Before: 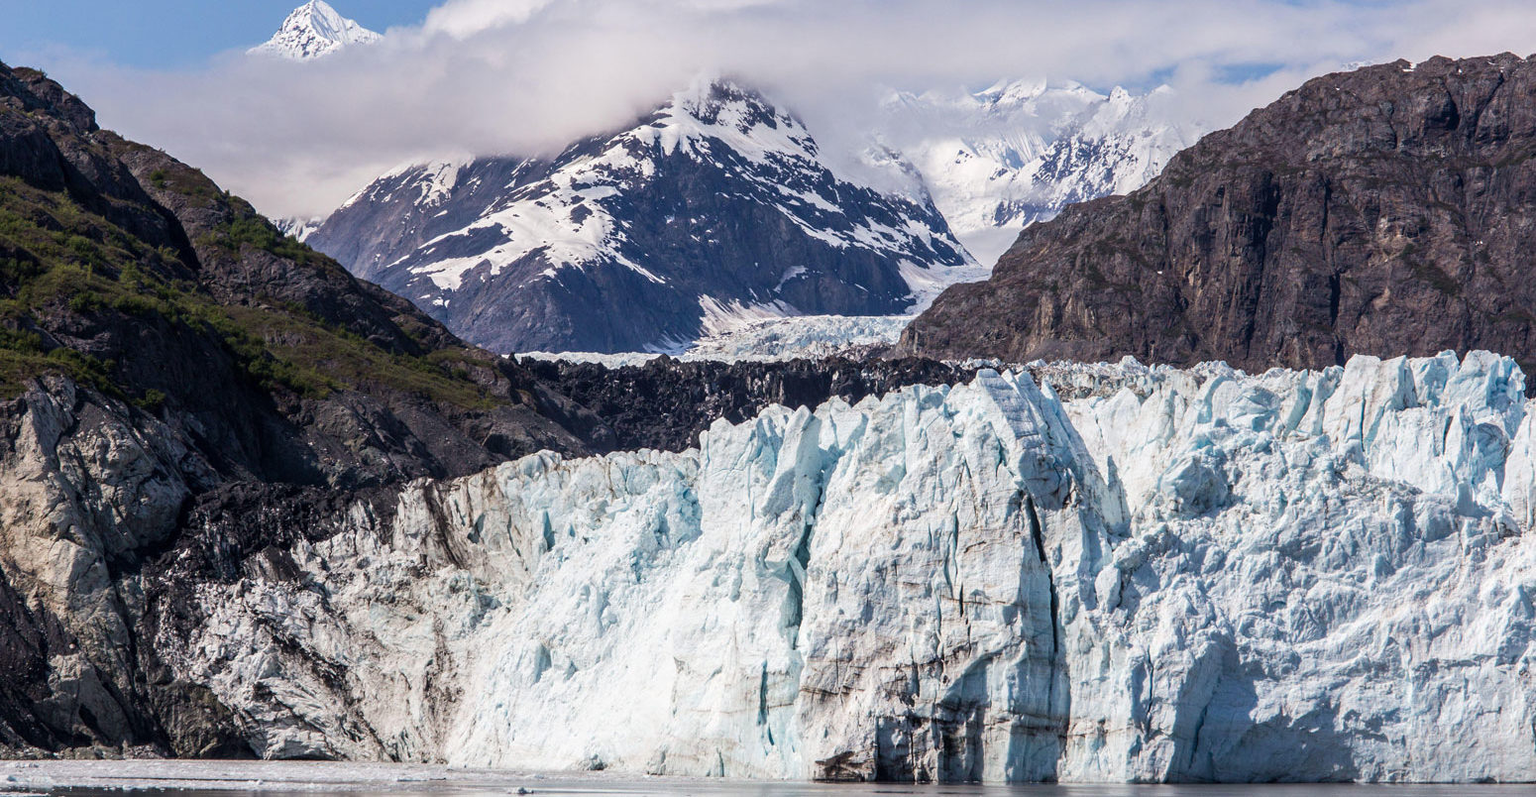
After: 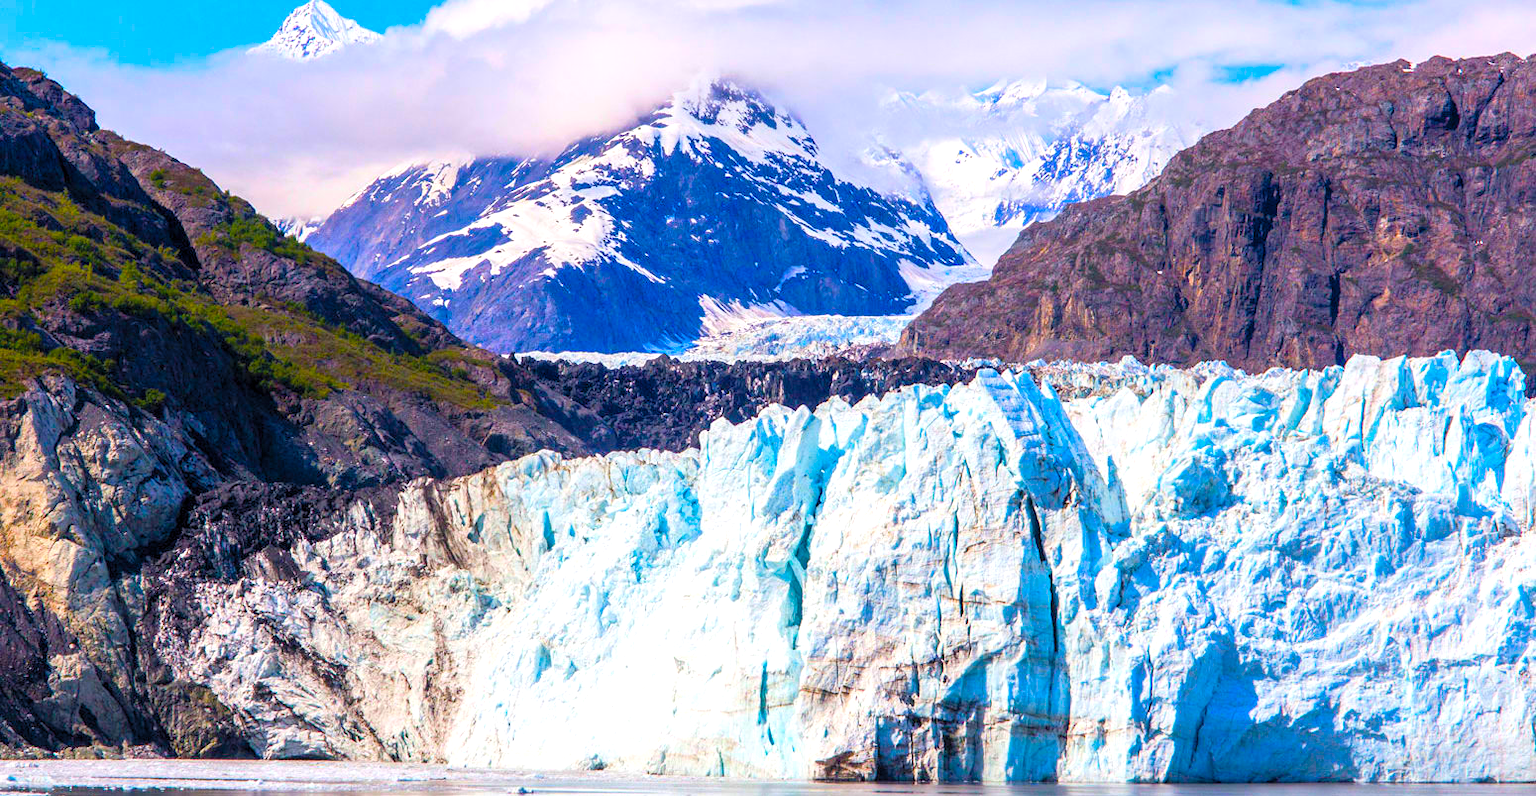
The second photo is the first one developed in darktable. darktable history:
contrast brightness saturation: contrast 0.07, brightness 0.18, saturation 0.4
color balance rgb: linear chroma grading › shadows 10%, linear chroma grading › highlights 10%, linear chroma grading › global chroma 15%, linear chroma grading › mid-tones 15%, perceptual saturation grading › global saturation 40%, perceptual saturation grading › highlights -25%, perceptual saturation grading › mid-tones 35%, perceptual saturation grading › shadows 35%, perceptual brilliance grading › global brilliance 11.29%, global vibrance 11.29%
base curve: curves: ch0 [(0, 0) (0.472, 0.455) (1, 1)], preserve colors none
